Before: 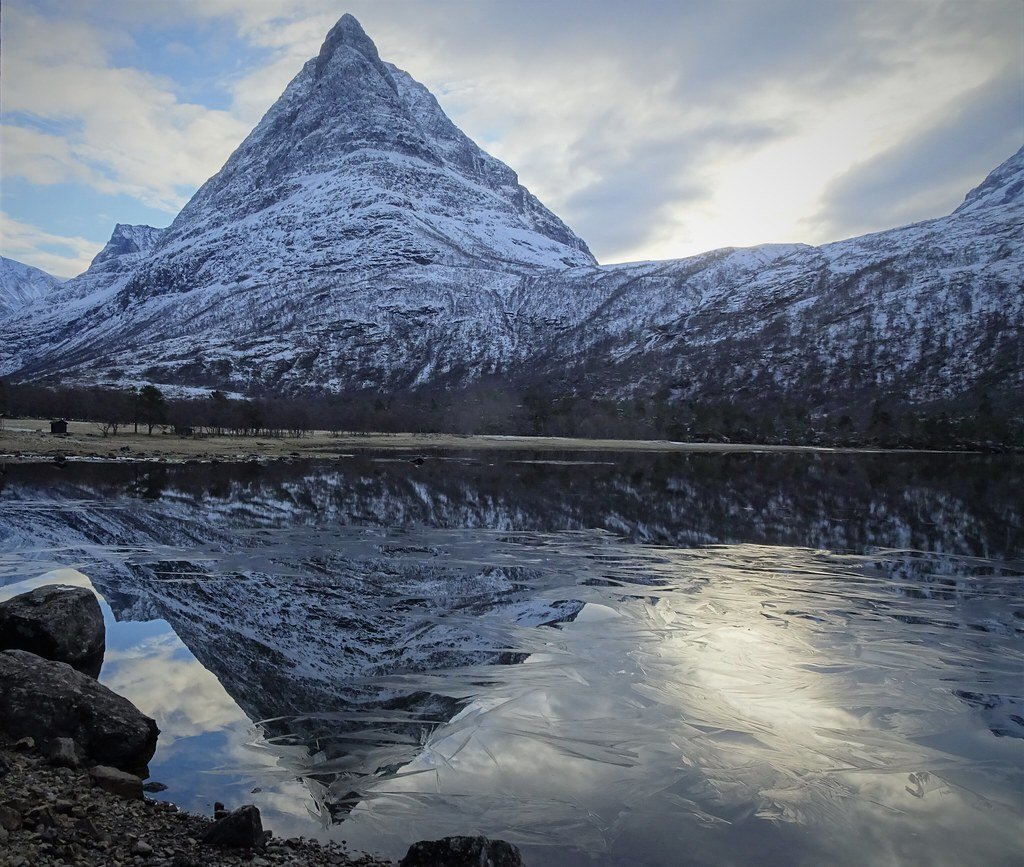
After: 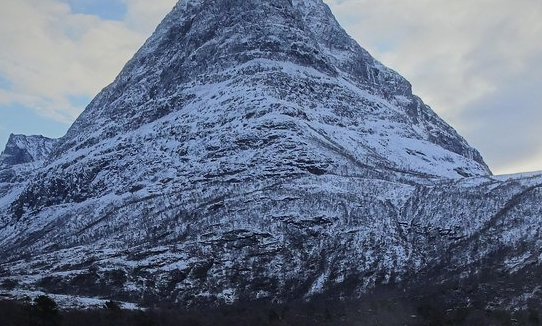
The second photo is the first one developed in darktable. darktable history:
exposure: exposure -0.429 EV, compensate highlight preservation false
crop: left 10.365%, top 10.487%, right 36.607%, bottom 51.908%
tone curve: curves: ch0 [(0, 0.01) (0.037, 0.032) (0.131, 0.108) (0.275, 0.256) (0.483, 0.512) (0.61, 0.665) (0.696, 0.742) (0.792, 0.819) (0.911, 0.925) (0.997, 0.995)]; ch1 [(0, 0) (0.308, 0.29) (0.425, 0.411) (0.492, 0.488) (0.507, 0.503) (0.53, 0.532) (0.573, 0.586) (0.683, 0.702) (0.746, 0.77) (1, 1)]; ch2 [(0, 0) (0.246, 0.233) (0.36, 0.352) (0.415, 0.415) (0.485, 0.487) (0.502, 0.504) (0.525, 0.518) (0.539, 0.539) (0.587, 0.594) (0.636, 0.652) (0.711, 0.729) (0.845, 0.855) (0.998, 0.977)], color space Lab, linked channels, preserve colors none
